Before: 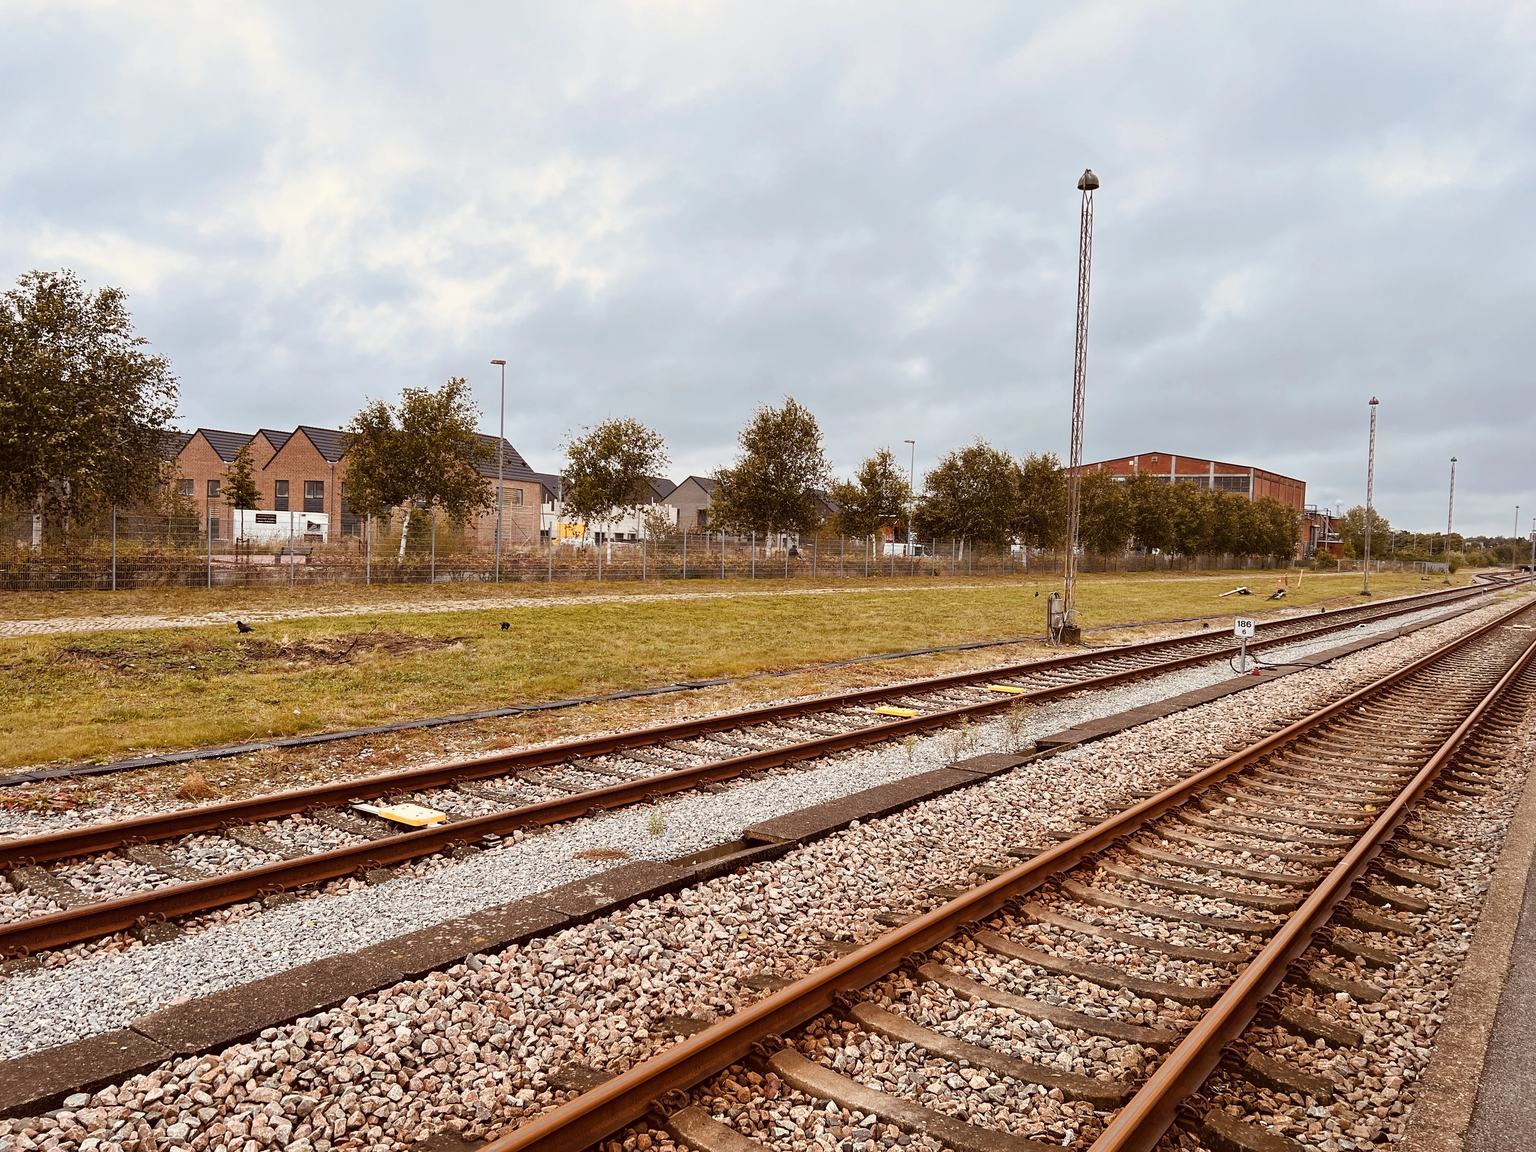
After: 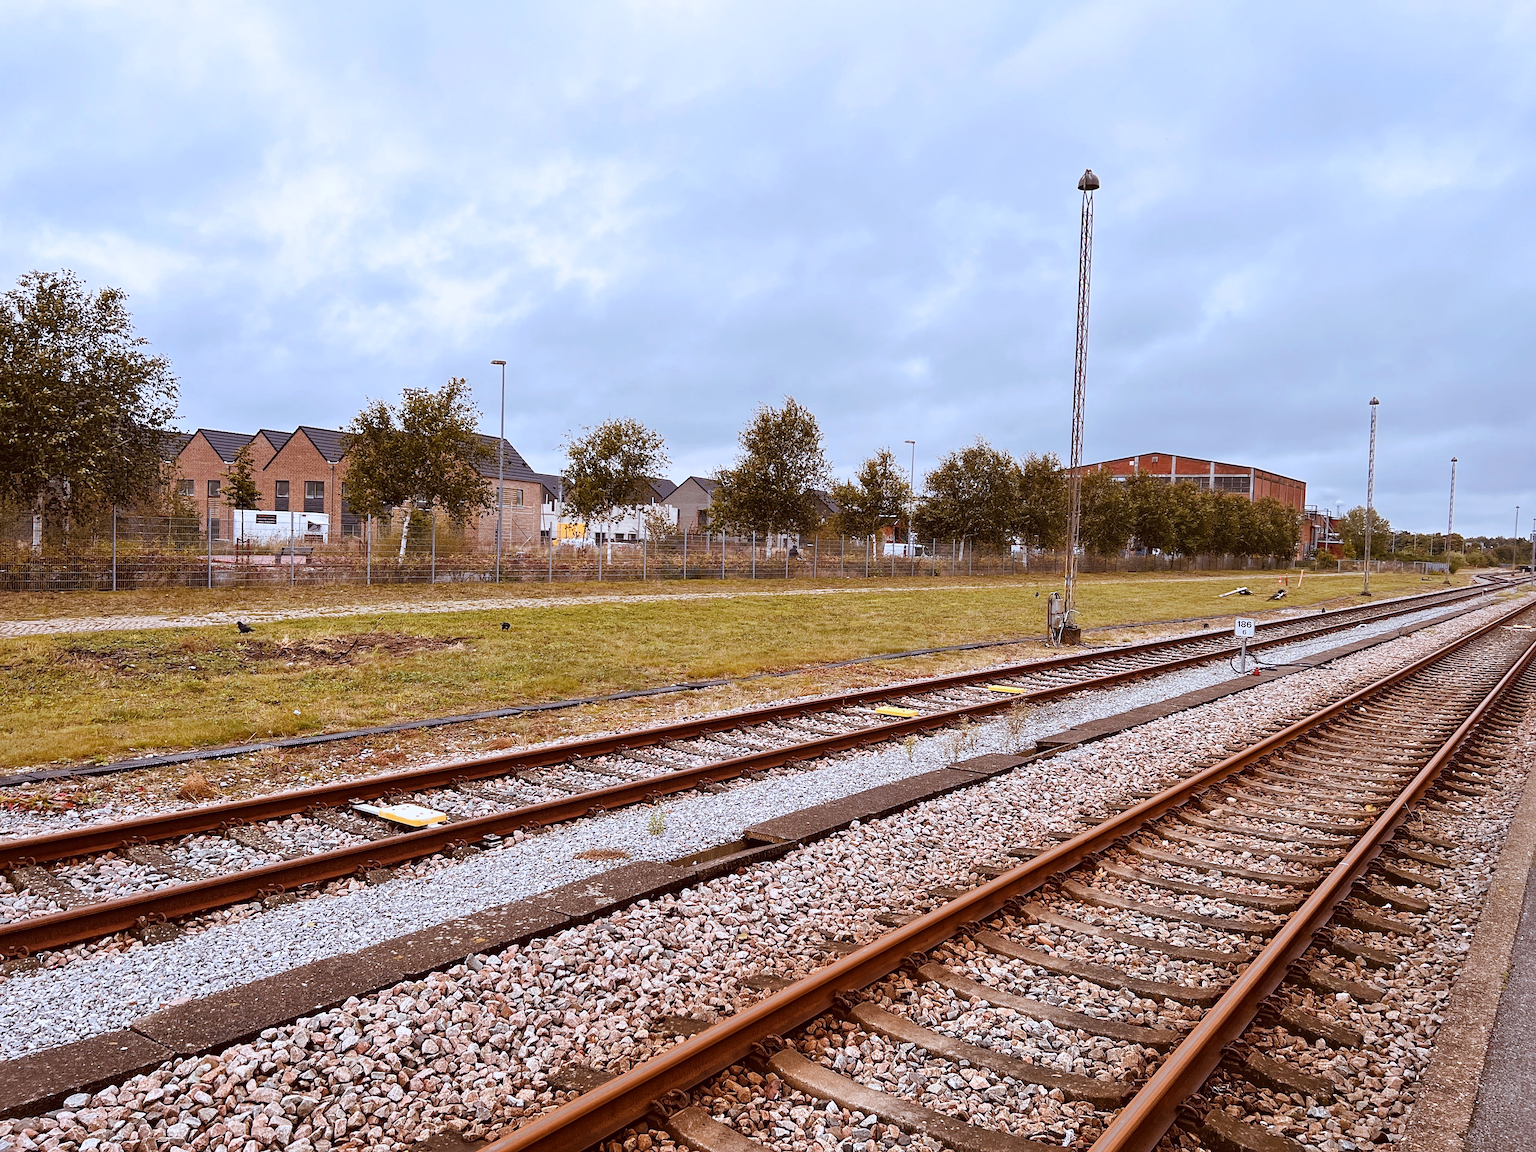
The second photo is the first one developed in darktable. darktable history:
color calibration: illuminant as shot in camera, x 0.37, y 0.382, temperature 4314.45 K, gamut compression 1.67
sharpen: amount 0.201
contrast brightness saturation: contrast 0.039, saturation 0.153
